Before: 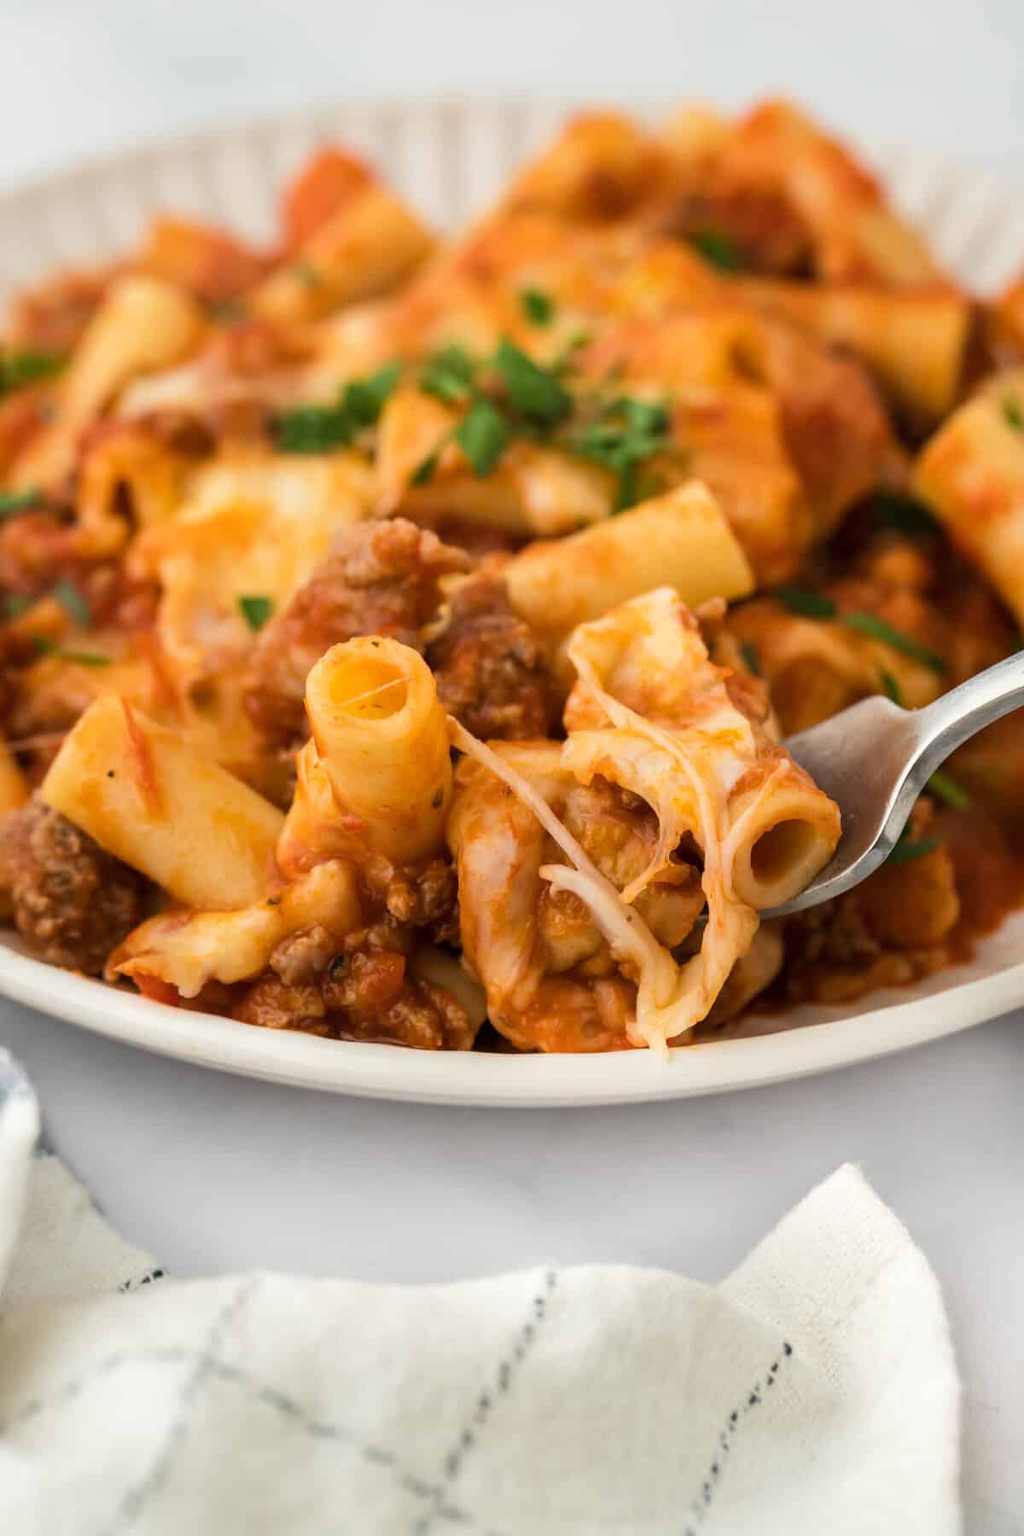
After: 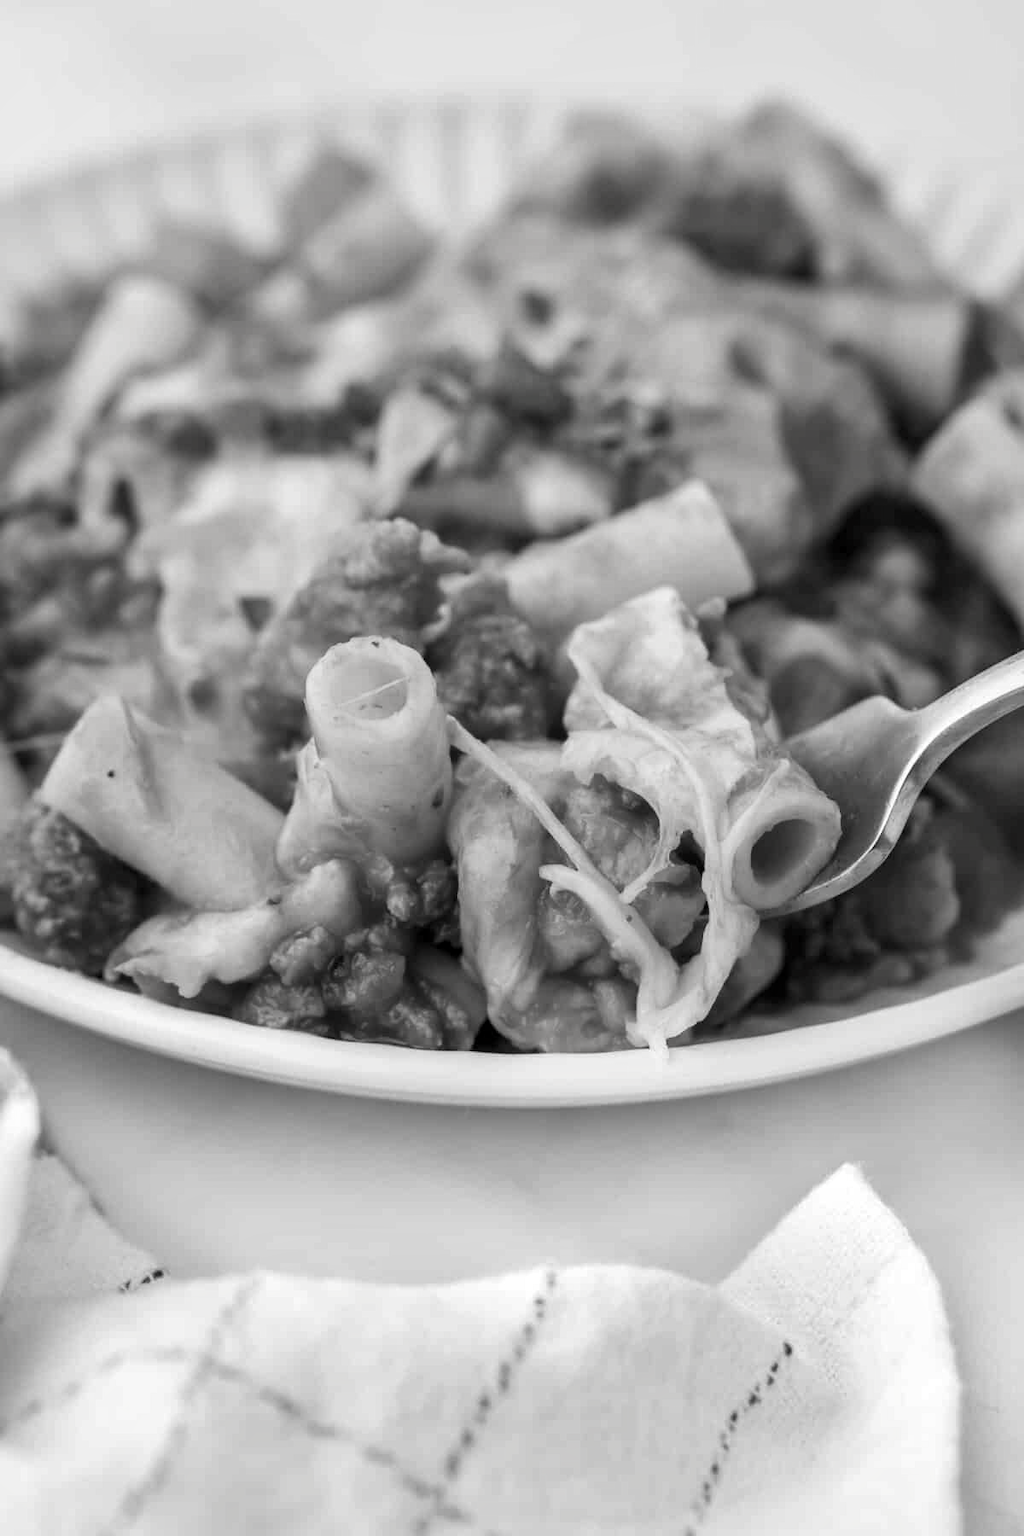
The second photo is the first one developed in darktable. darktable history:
contrast brightness saturation: saturation -0.991
local contrast: mode bilateral grid, contrast 20, coarseness 50, detail 120%, midtone range 0.2
